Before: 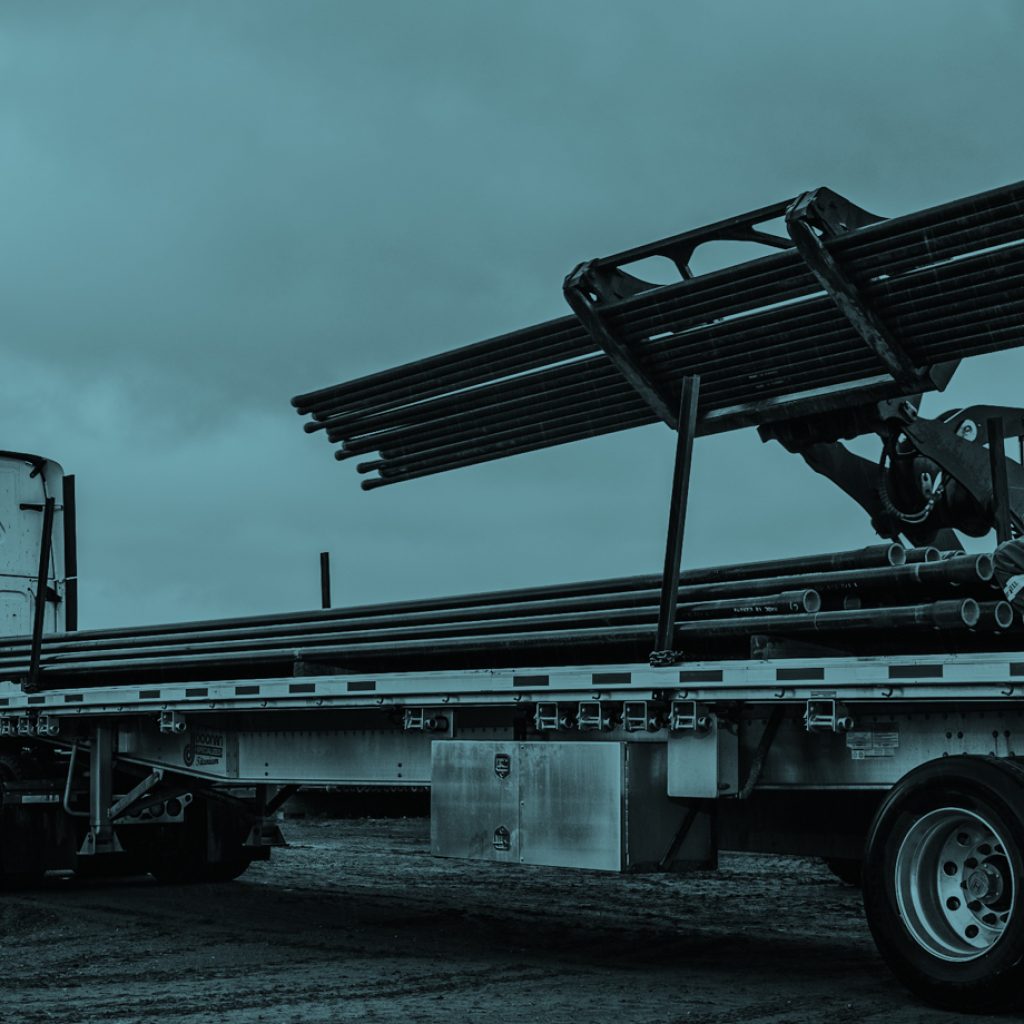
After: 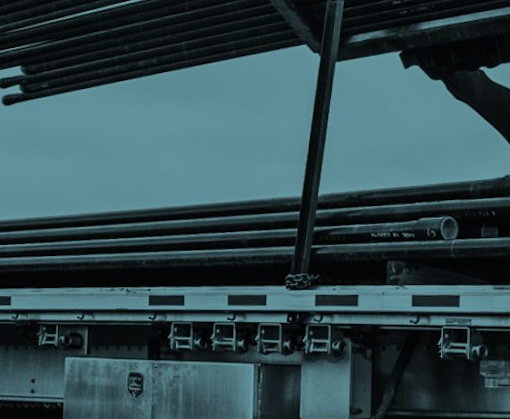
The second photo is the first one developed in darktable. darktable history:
crop: left 35.03%, top 36.625%, right 14.663%, bottom 20.057%
rotate and perspective: rotation 1.57°, crop left 0.018, crop right 0.982, crop top 0.039, crop bottom 0.961
